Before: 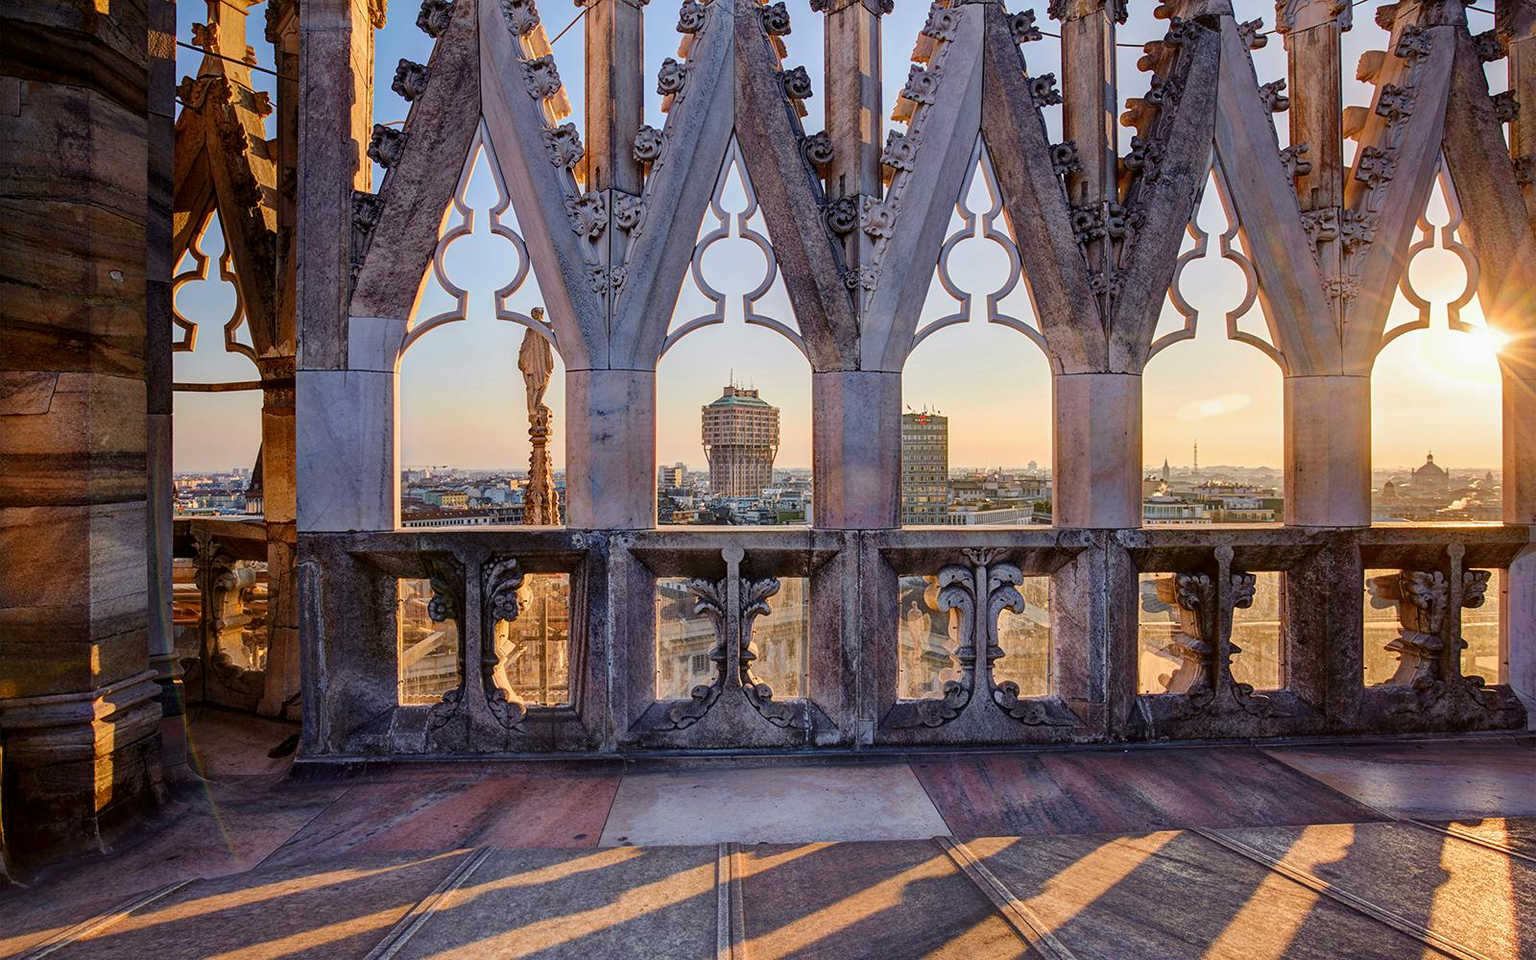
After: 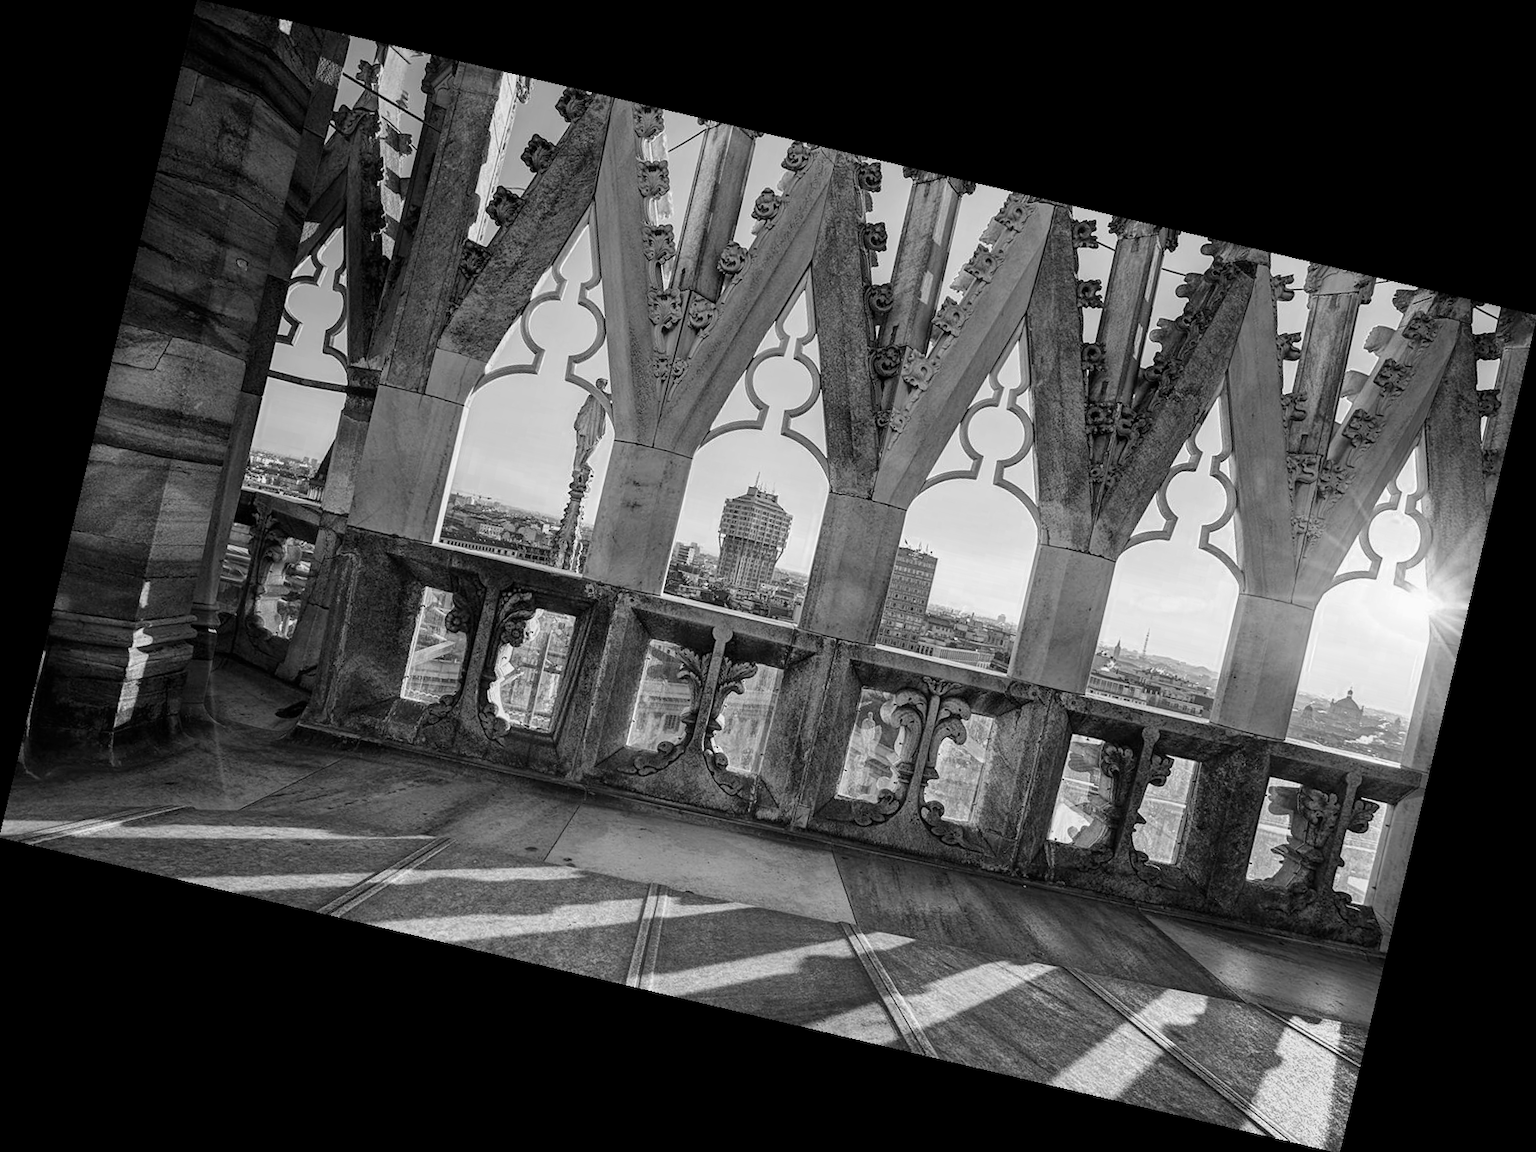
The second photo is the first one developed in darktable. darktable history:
rotate and perspective: rotation 13.27°, automatic cropping off
color zones: curves: ch0 [(0.004, 0.588) (0.116, 0.636) (0.259, 0.476) (0.423, 0.464) (0.75, 0.5)]; ch1 [(0, 0) (0.143, 0) (0.286, 0) (0.429, 0) (0.571, 0) (0.714, 0) (0.857, 0)]
